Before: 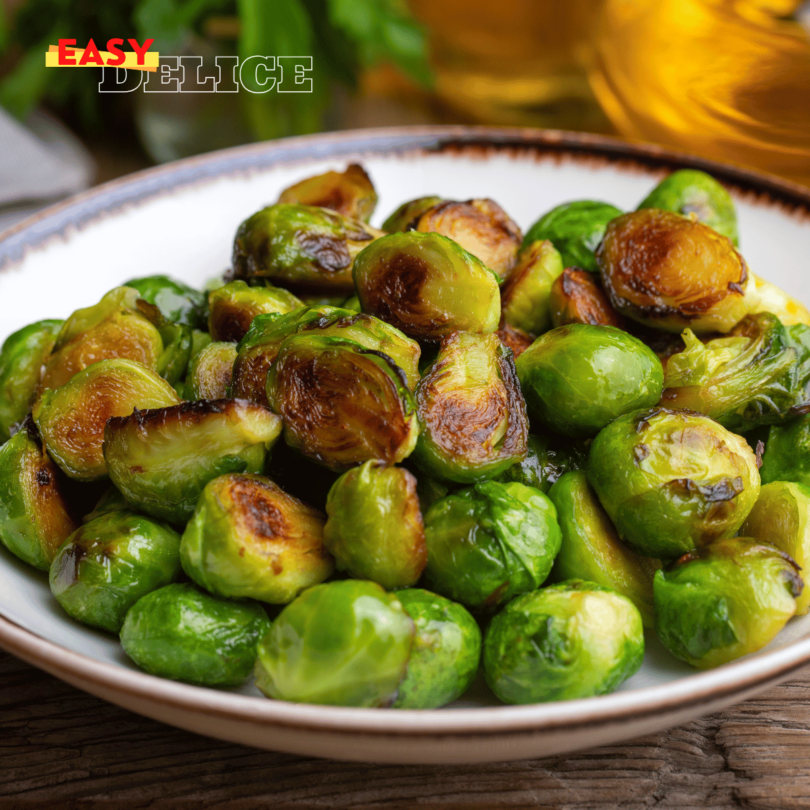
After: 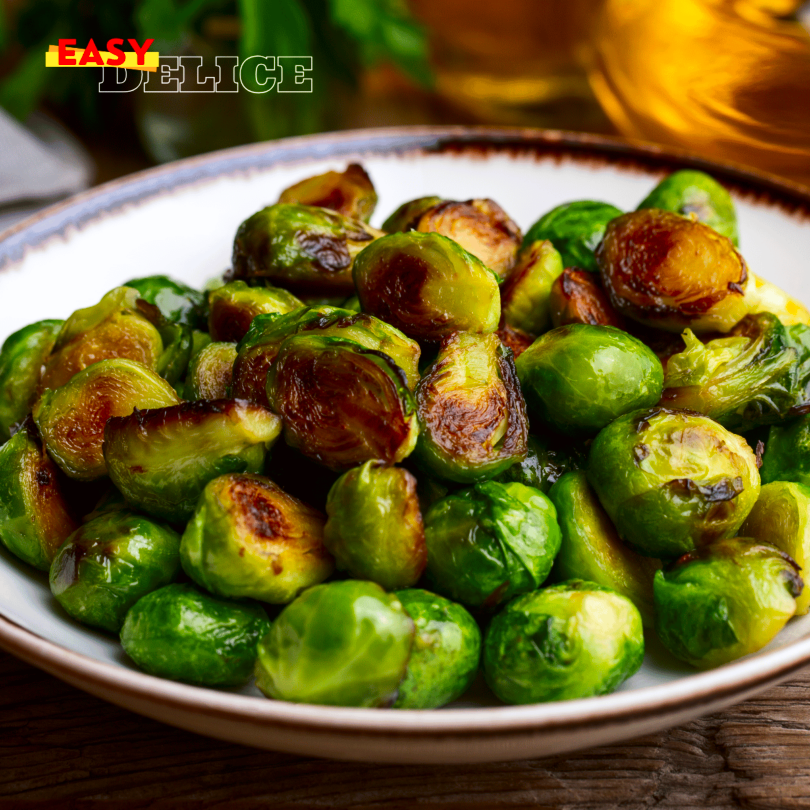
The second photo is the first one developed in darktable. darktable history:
contrast brightness saturation: contrast 0.19, brightness -0.11, saturation 0.21
